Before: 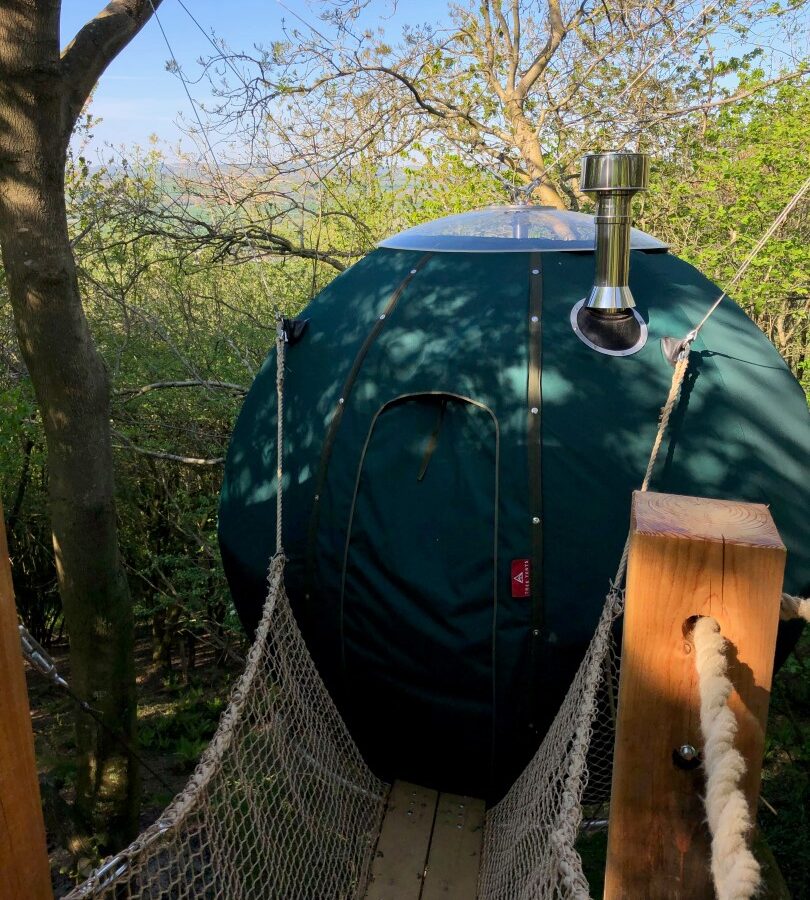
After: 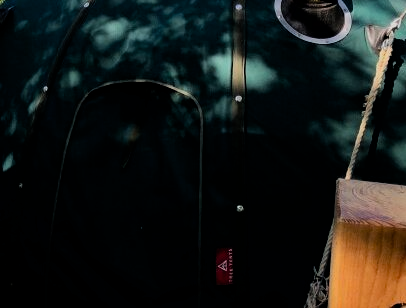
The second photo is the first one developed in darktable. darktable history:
crop: left 36.619%, top 34.675%, right 13.222%, bottom 31.029%
filmic rgb: black relative exposure -16 EV, white relative exposure 6.25 EV, hardness 5.08, contrast 1.343
exposure: exposure -0.396 EV, compensate highlight preservation false
